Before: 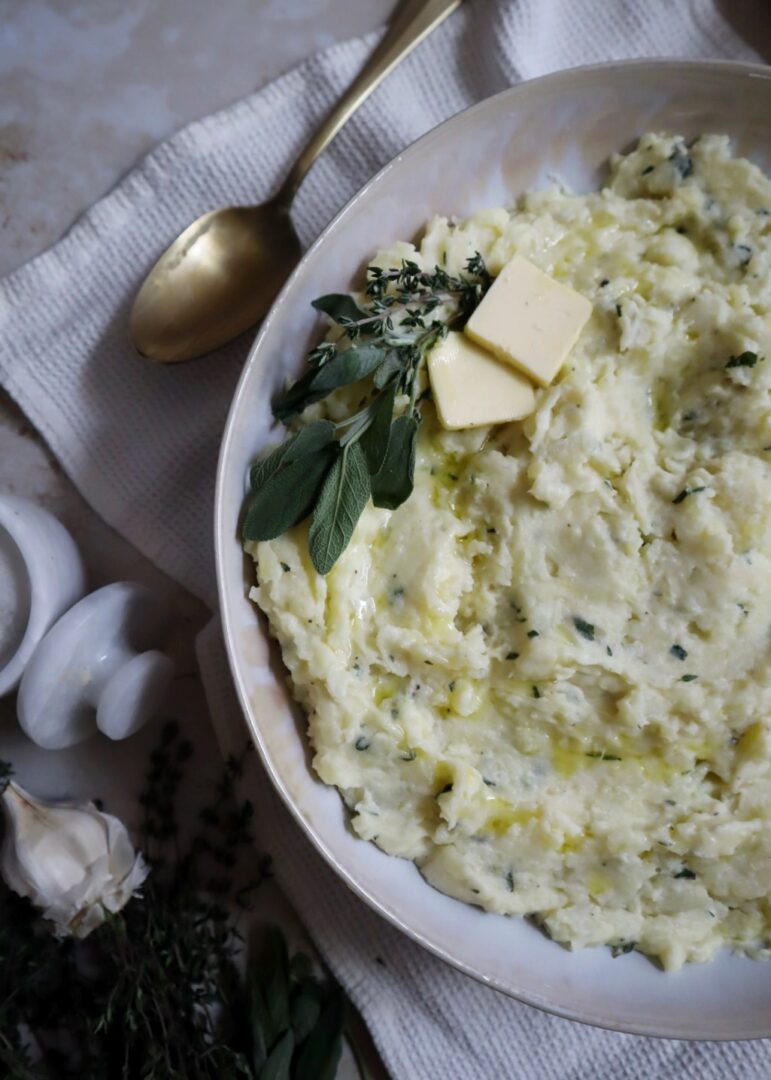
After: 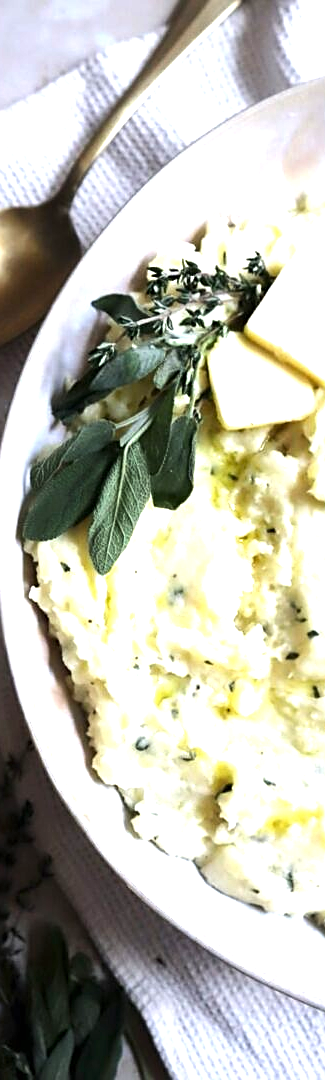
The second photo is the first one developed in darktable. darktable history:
crop: left 28.583%, right 29.231%
exposure: black level correction 0, exposure 1.3 EV, compensate exposure bias true, compensate highlight preservation false
tone equalizer: -8 EV -0.417 EV, -7 EV -0.389 EV, -6 EV -0.333 EV, -5 EV -0.222 EV, -3 EV 0.222 EV, -2 EV 0.333 EV, -1 EV 0.389 EV, +0 EV 0.417 EV, edges refinement/feathering 500, mask exposure compensation -1.57 EV, preserve details no
sharpen: on, module defaults
white balance: emerald 1
